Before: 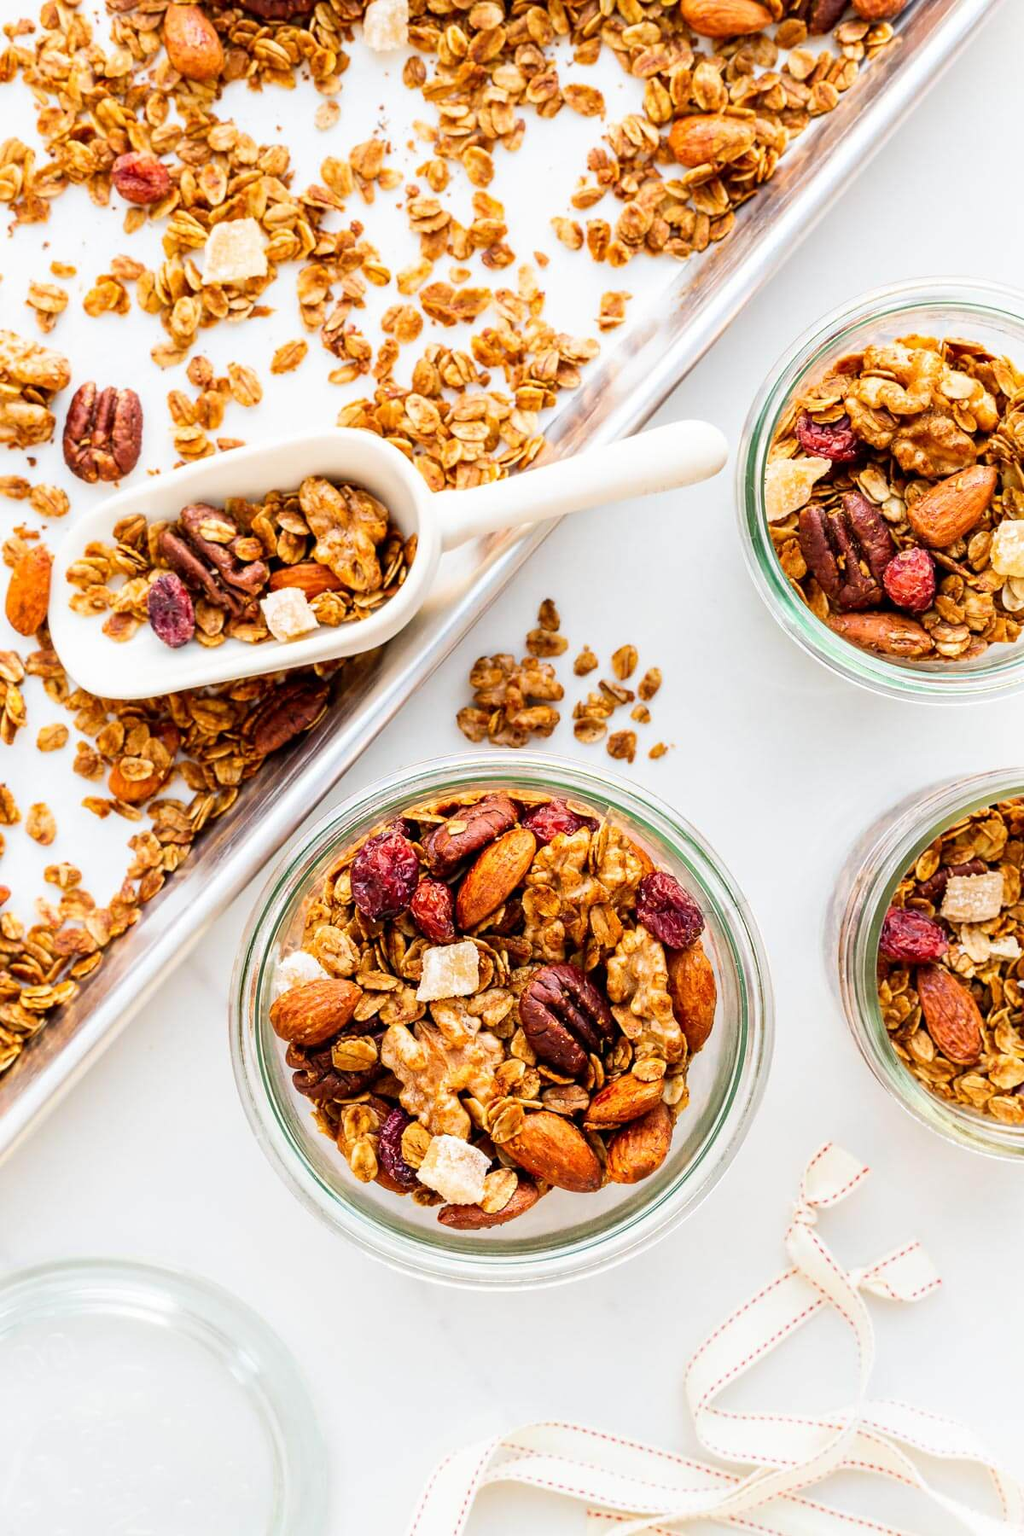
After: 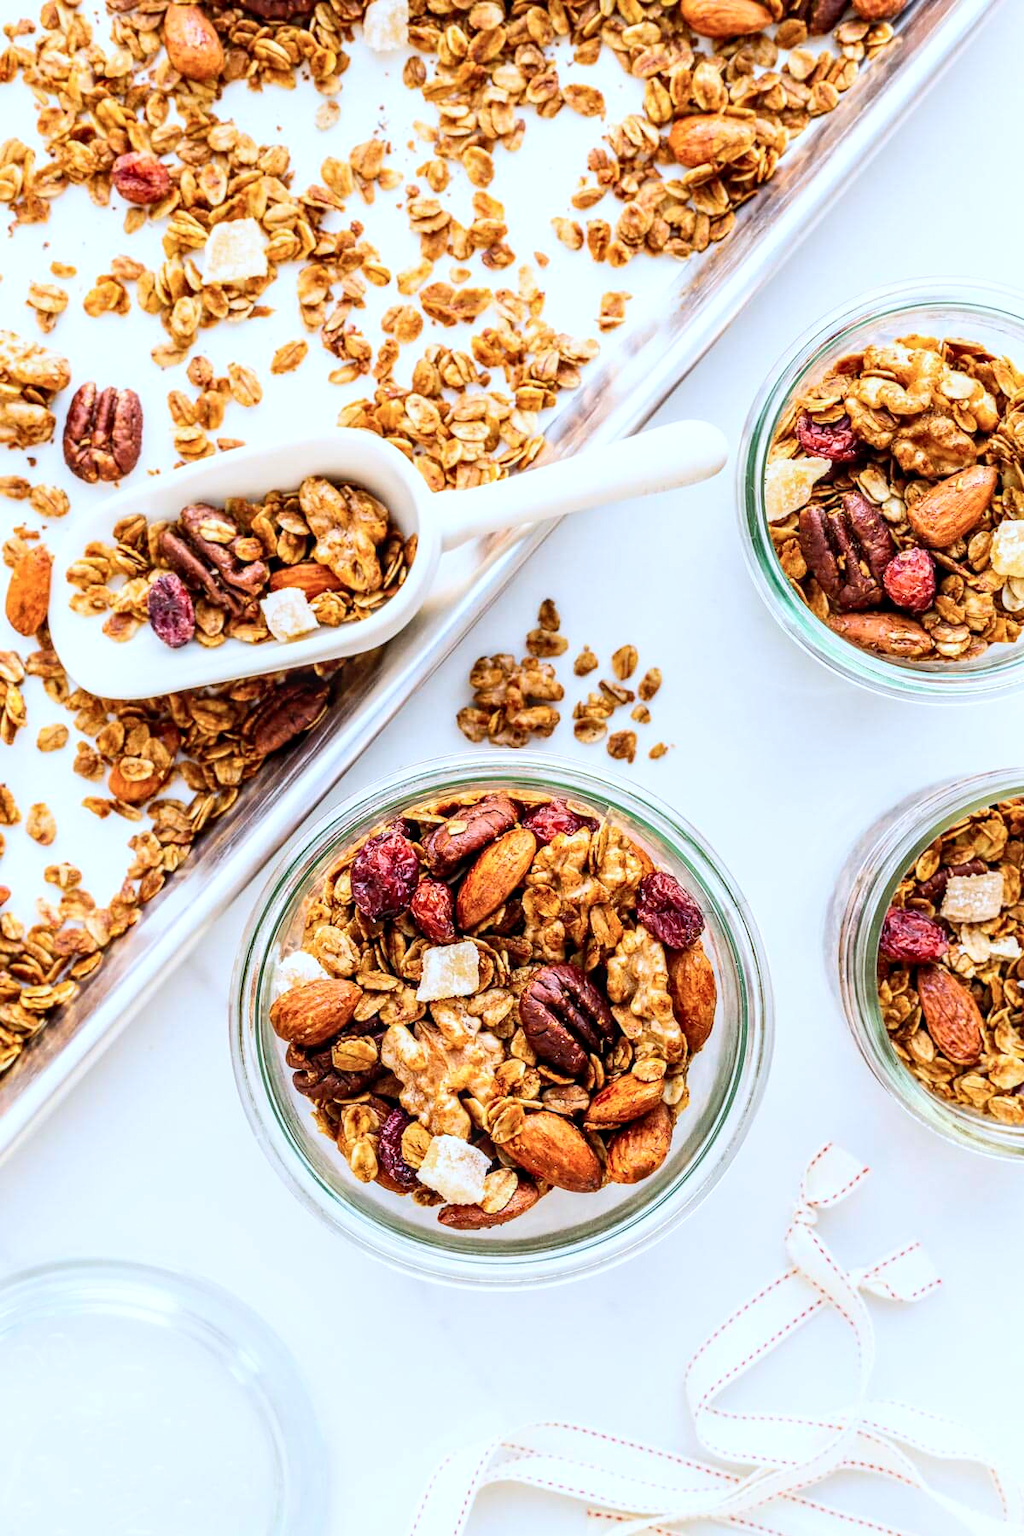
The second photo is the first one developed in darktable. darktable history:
local contrast: detail 130%
color calibration: x 0.37, y 0.382, temperature 4313.32 K
contrast brightness saturation: contrast 0.15, brightness 0.05
